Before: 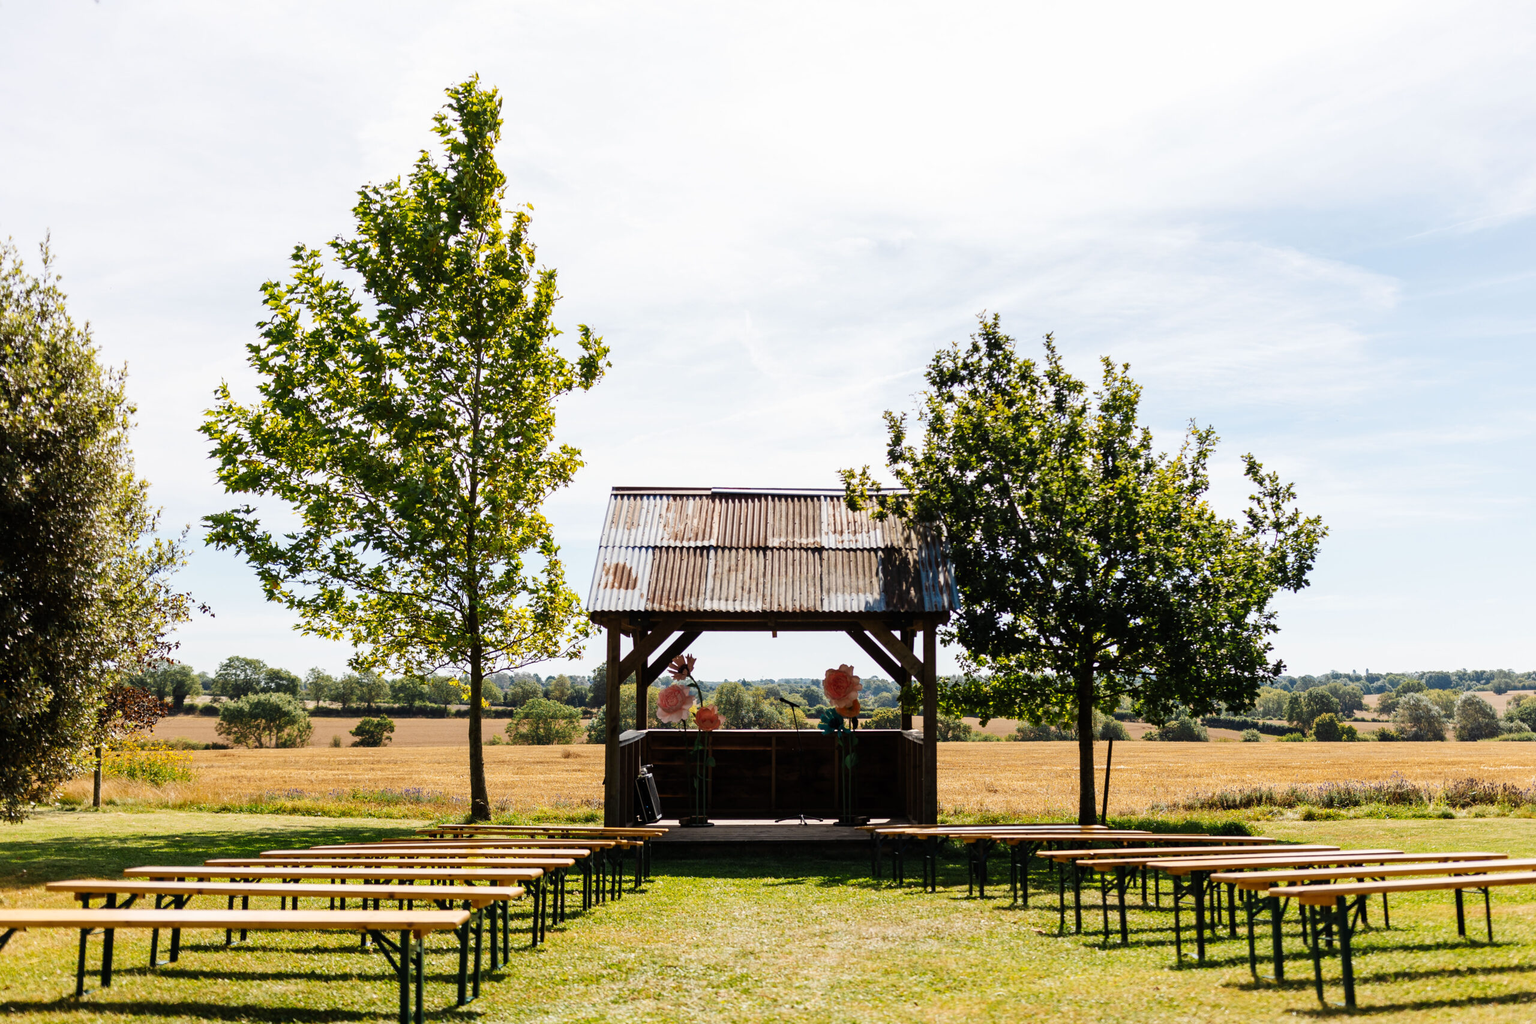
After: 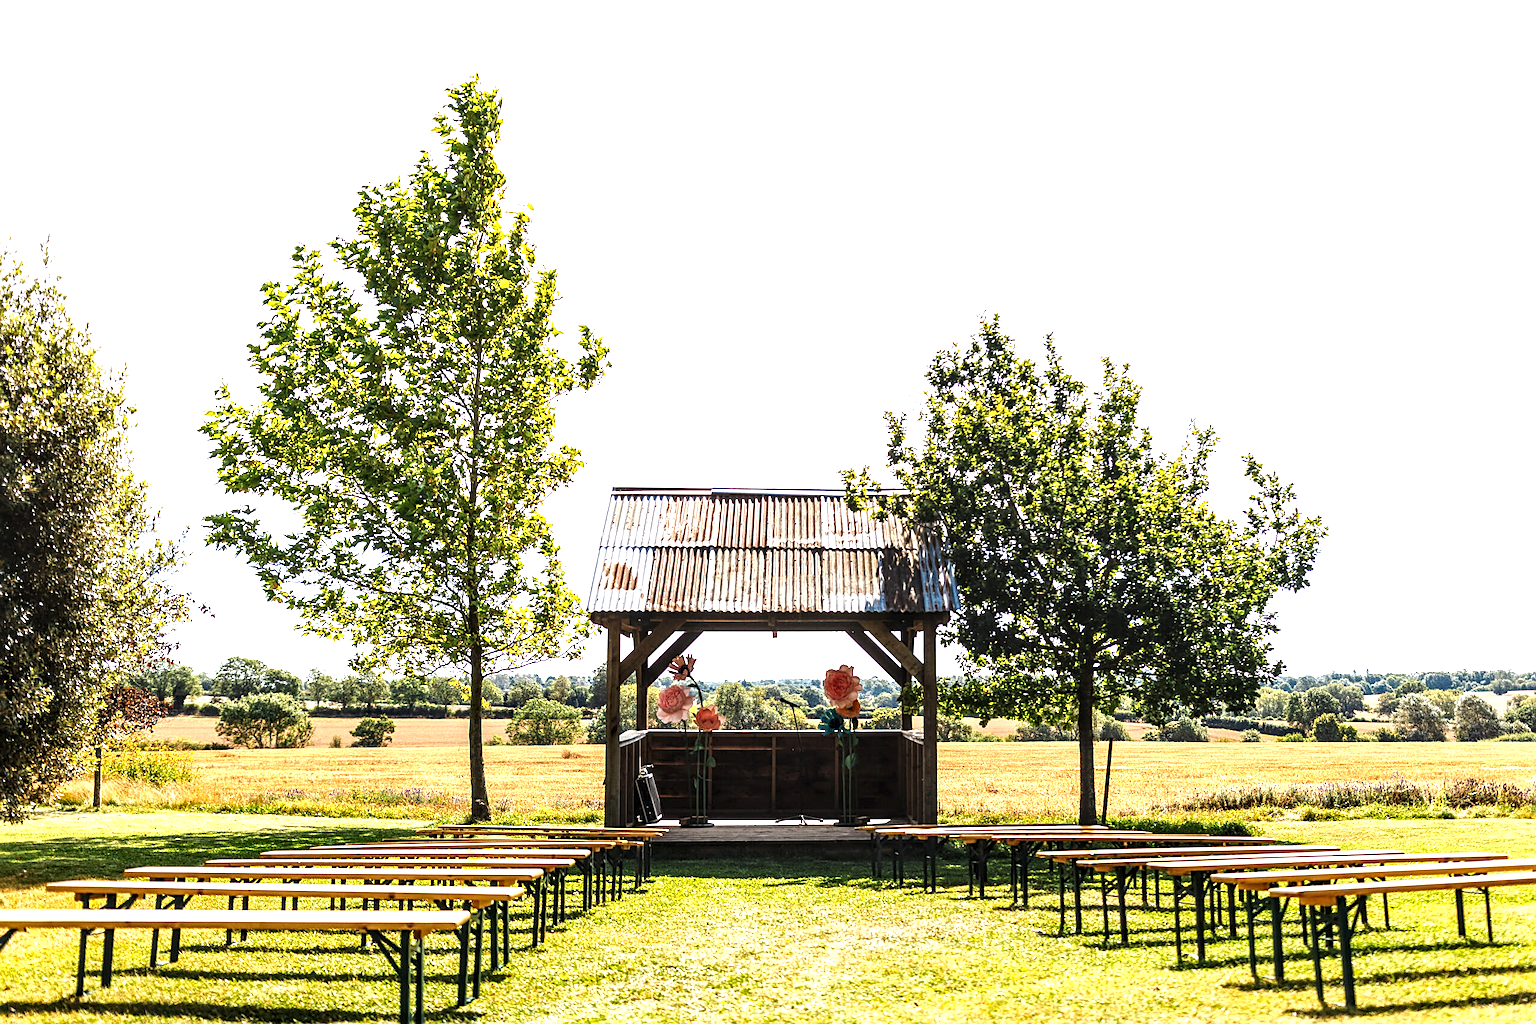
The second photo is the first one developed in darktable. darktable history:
local contrast: detail 154%
sharpen: on, module defaults
exposure: black level correction 0, exposure 1 EV, compensate highlight preservation false
